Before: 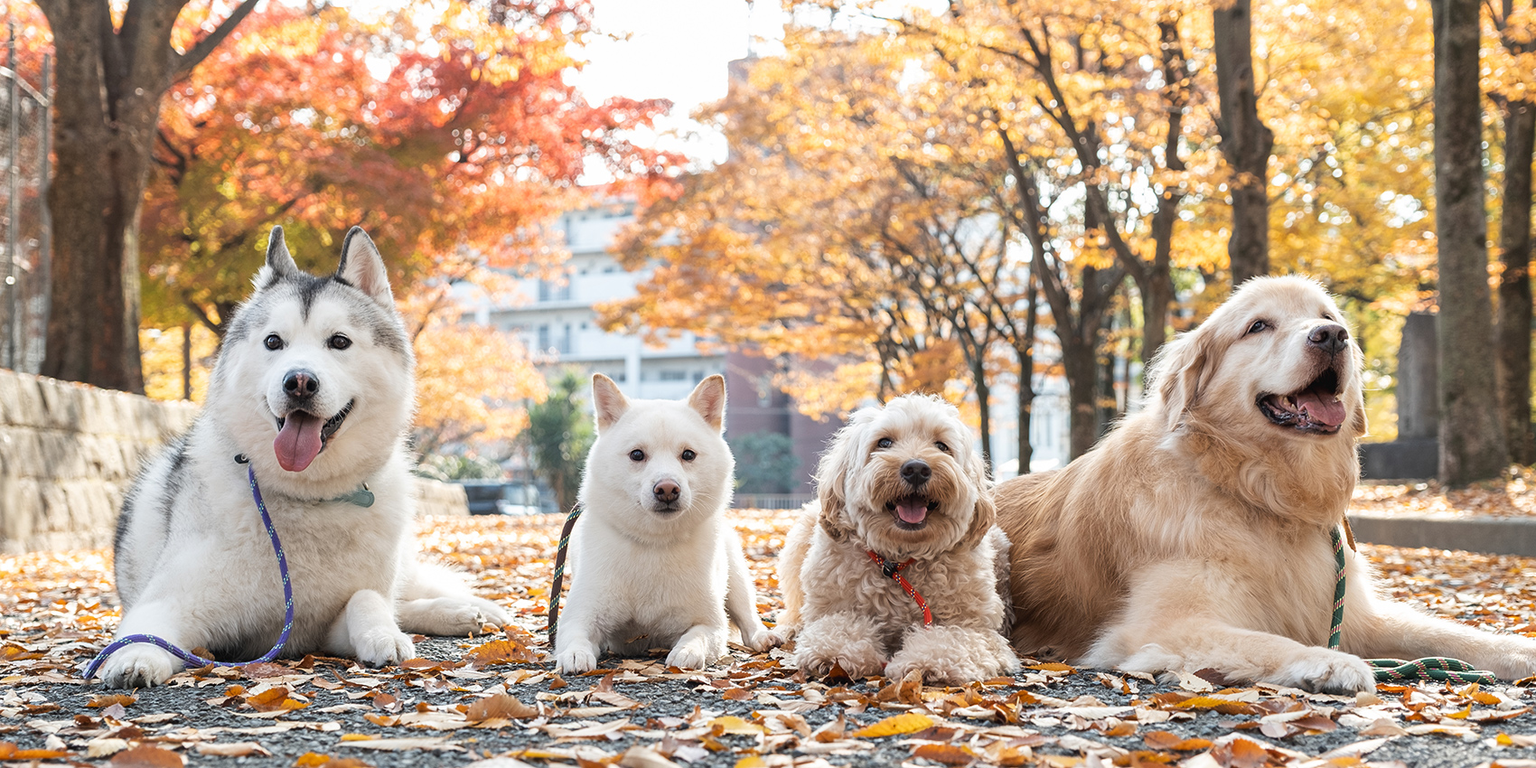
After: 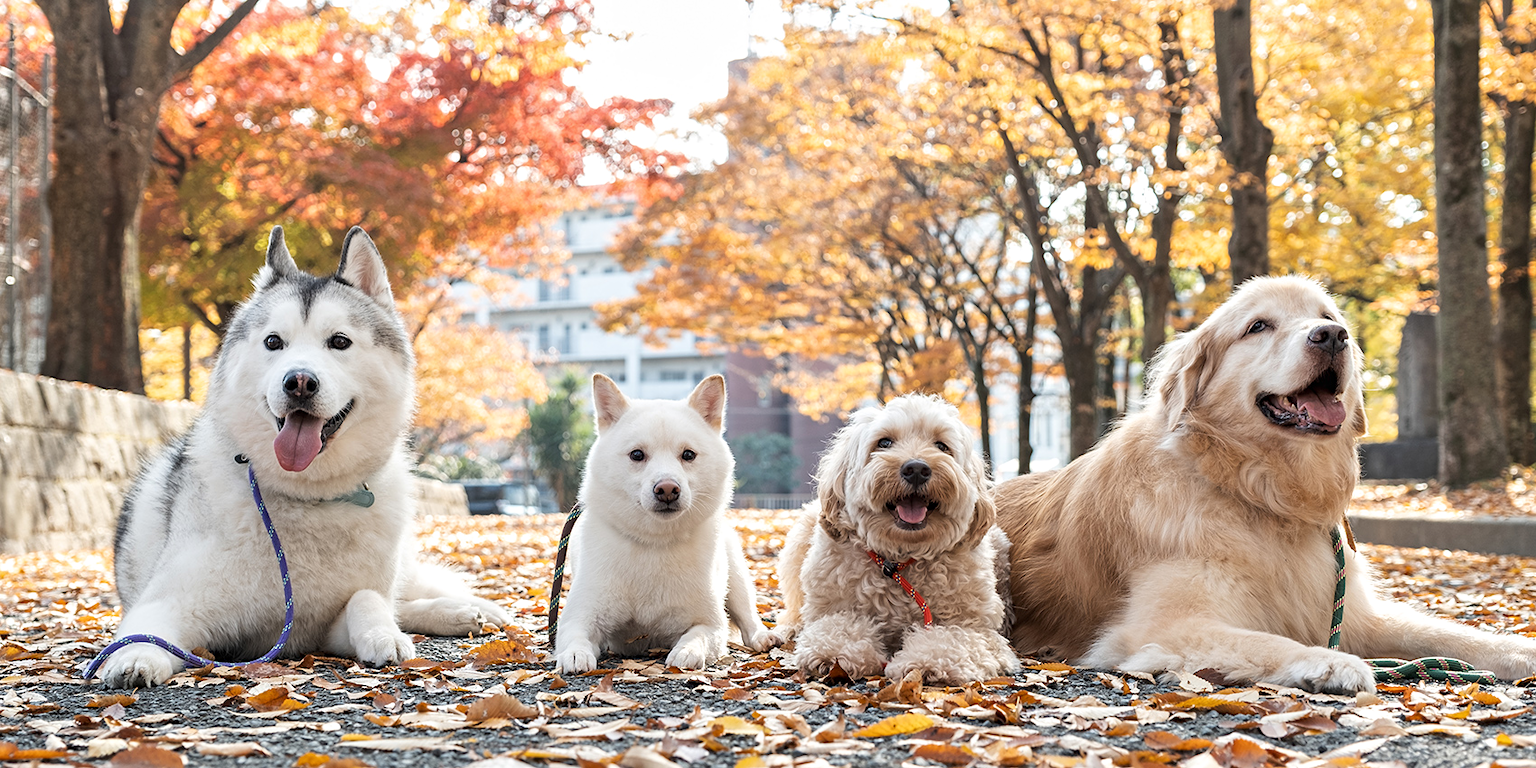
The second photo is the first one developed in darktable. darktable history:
contrast equalizer: y [[0.5, 0.504, 0.515, 0.527, 0.535, 0.534], [0.5 ×6], [0.491, 0.387, 0.179, 0.068, 0.068, 0.068], [0 ×5, 0.023], [0 ×6]]
